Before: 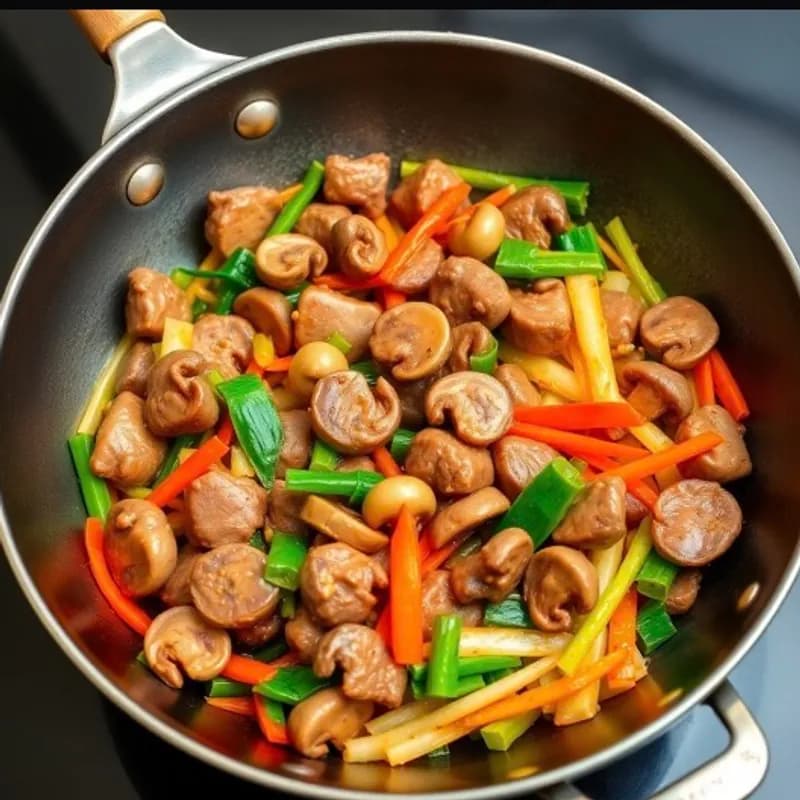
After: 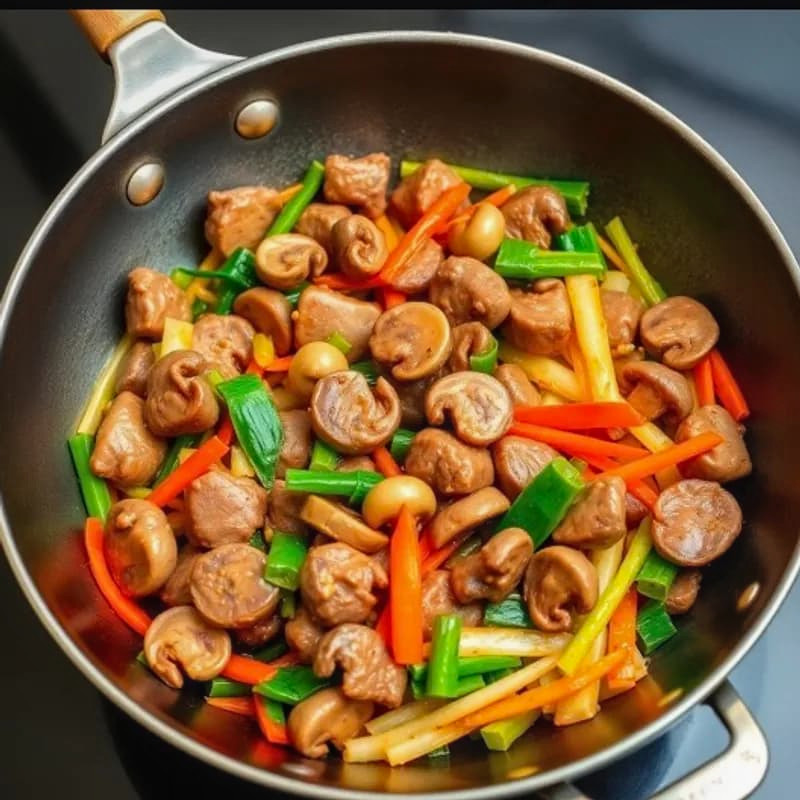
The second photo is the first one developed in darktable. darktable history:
exposure: exposure -0.01 EV, compensate highlight preservation false
local contrast: detail 110%
